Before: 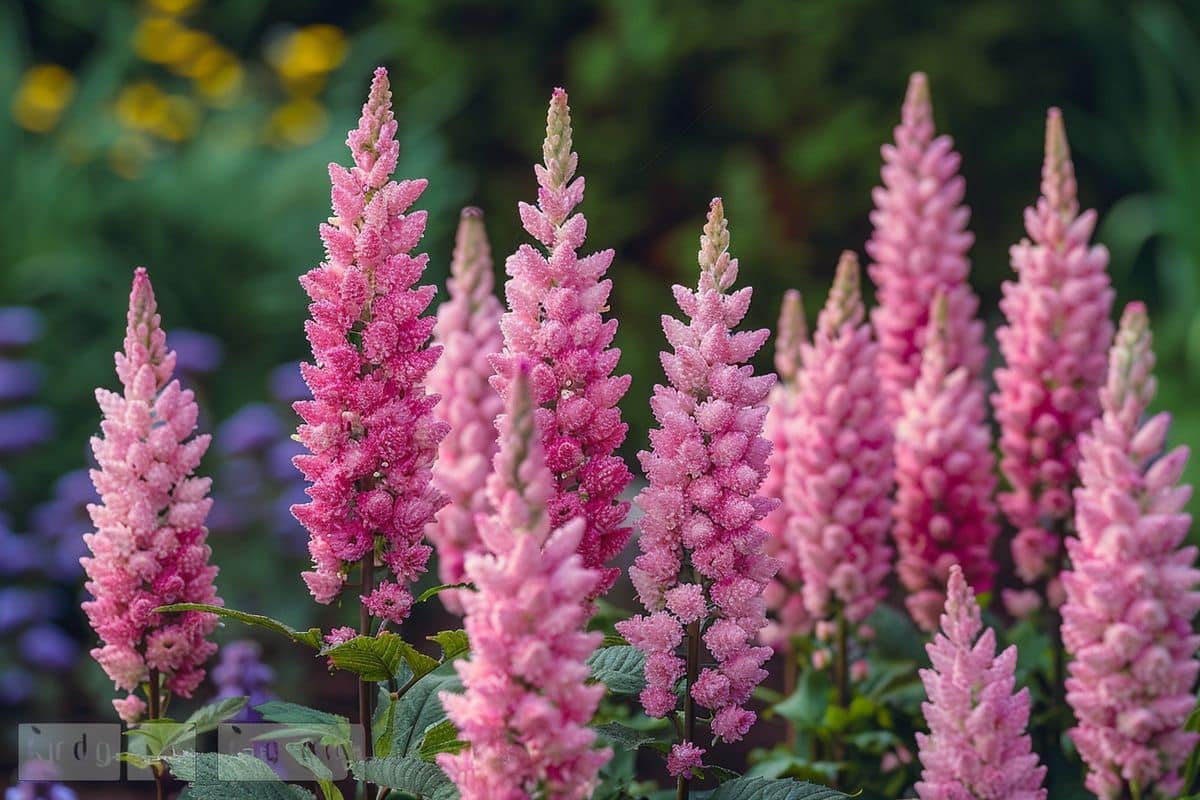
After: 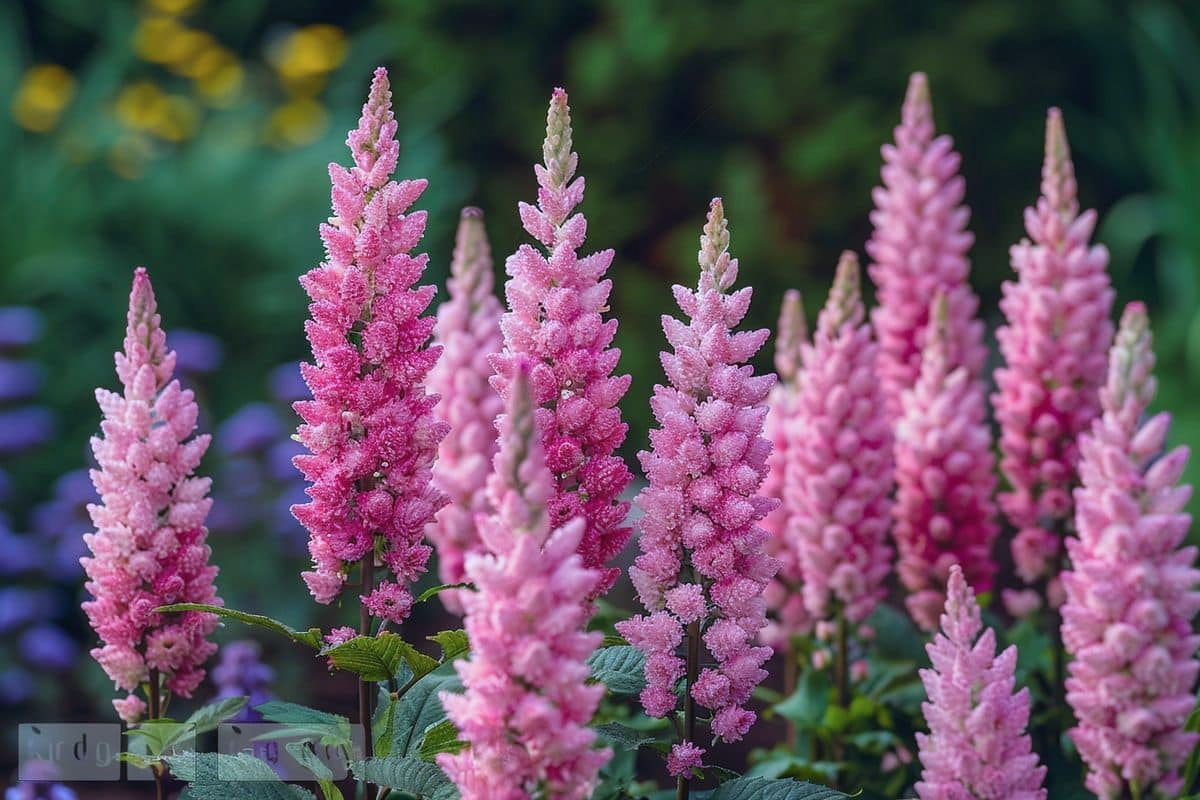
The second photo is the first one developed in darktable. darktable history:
color calibration: x 0.37, y 0.382, temperature 4316.29 K
